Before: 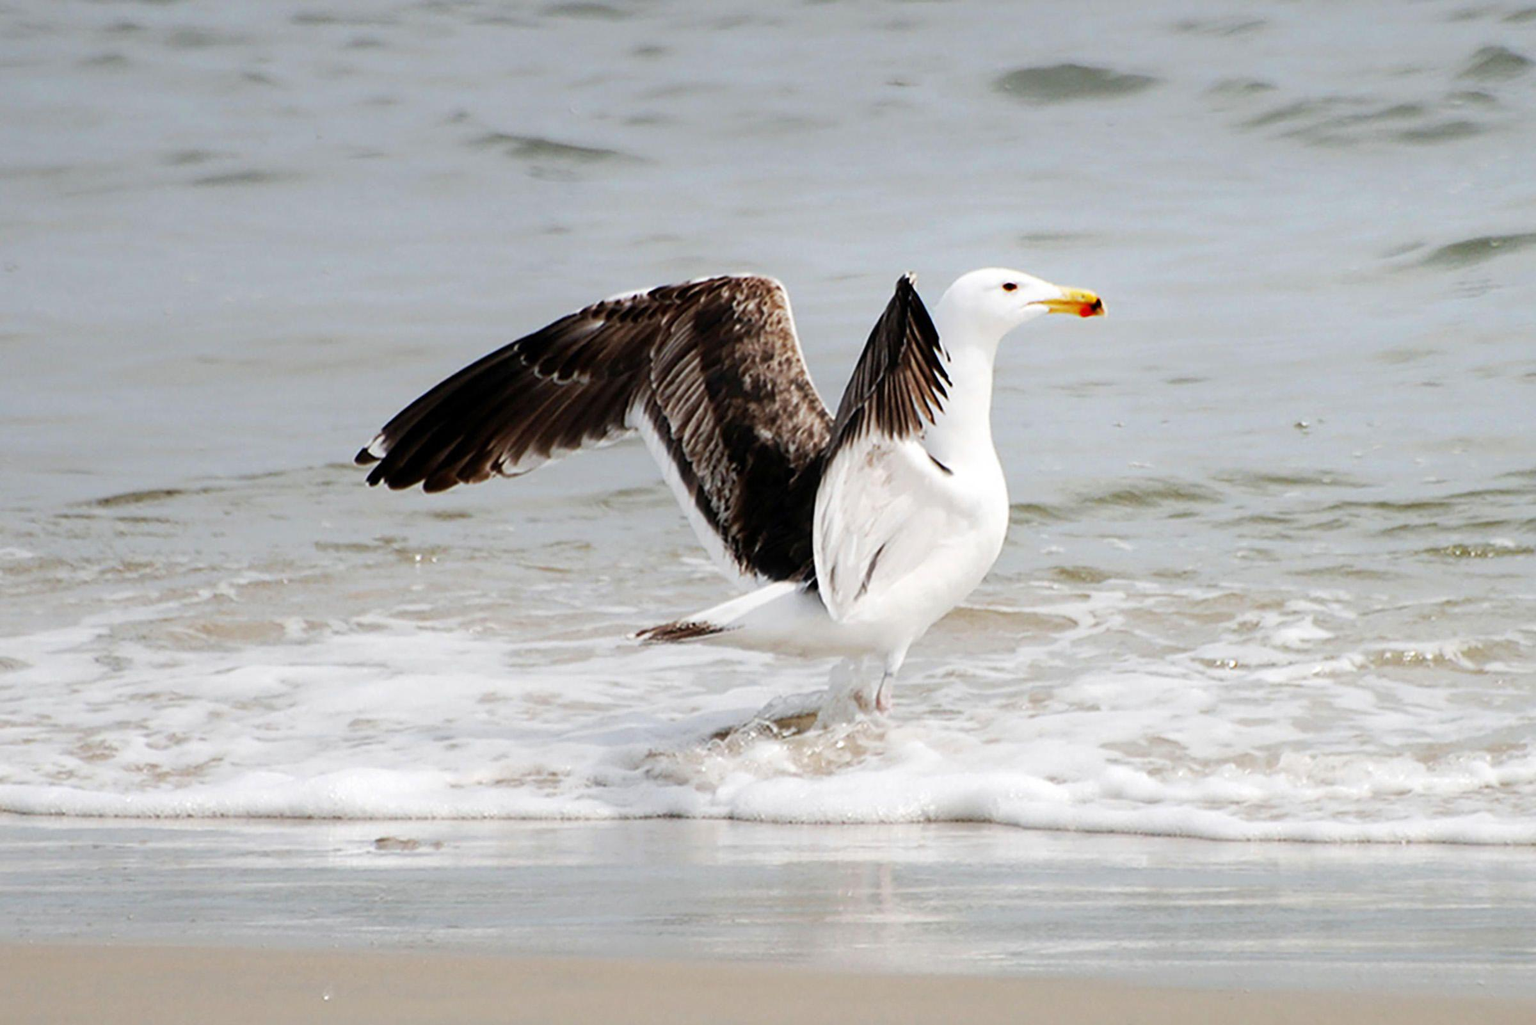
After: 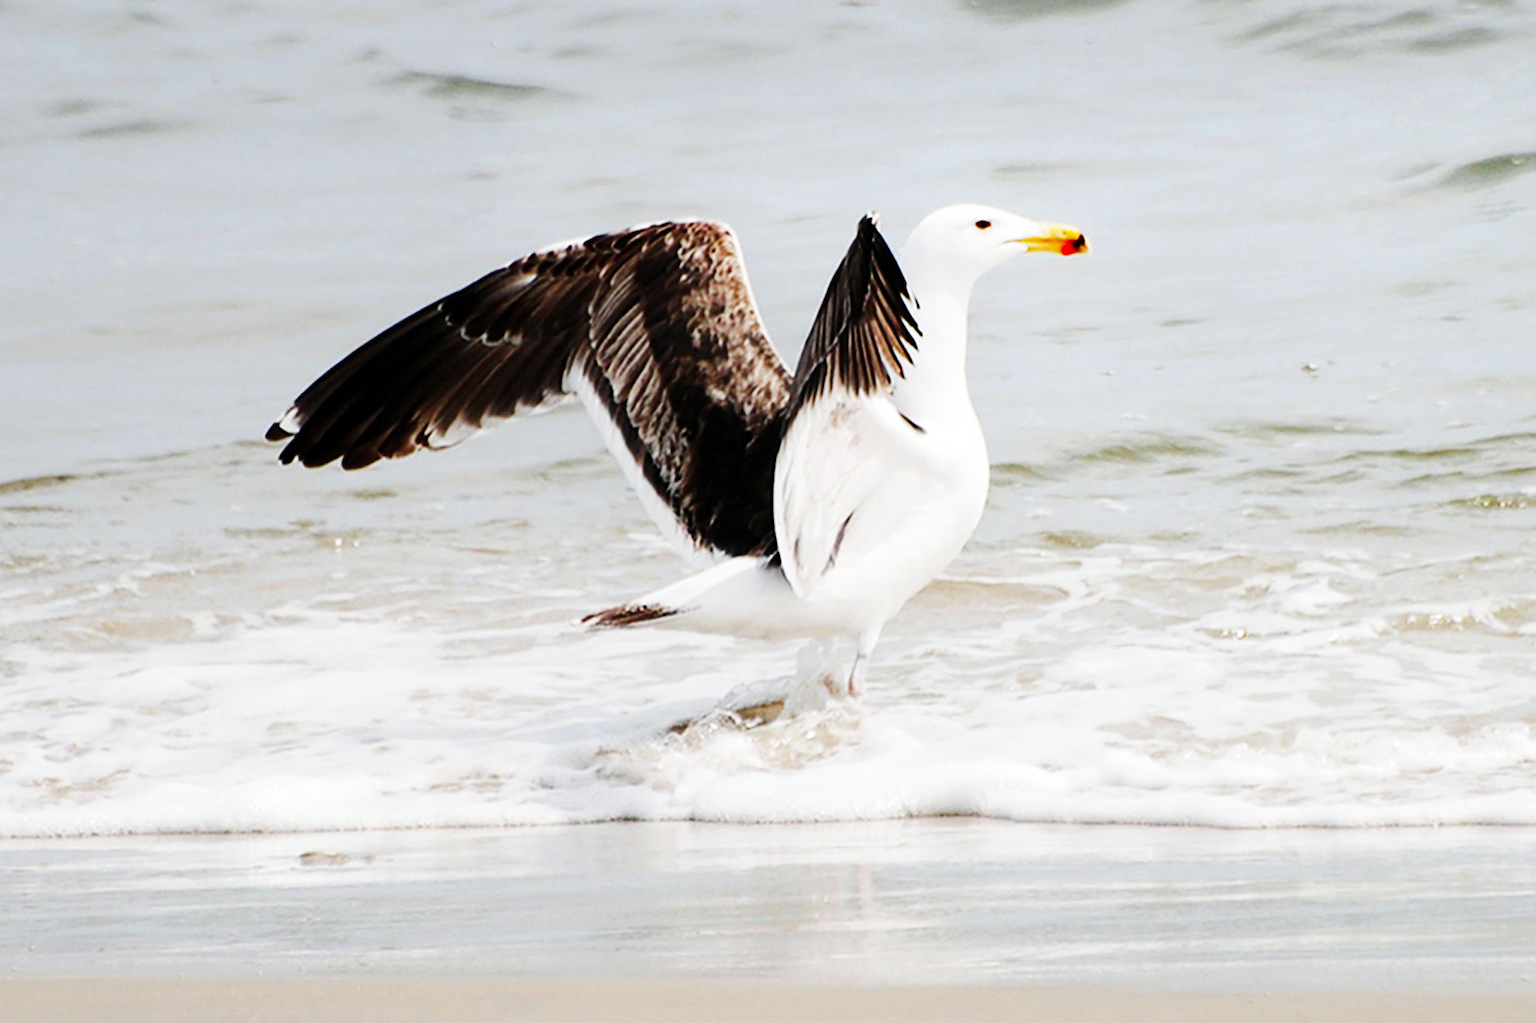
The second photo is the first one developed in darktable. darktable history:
crop and rotate: angle 1.64°, left 5.568%, top 5.698%
base curve: curves: ch0 [(0, 0) (0.032, 0.025) (0.121, 0.166) (0.206, 0.329) (0.605, 0.79) (1, 1)], preserve colors none
